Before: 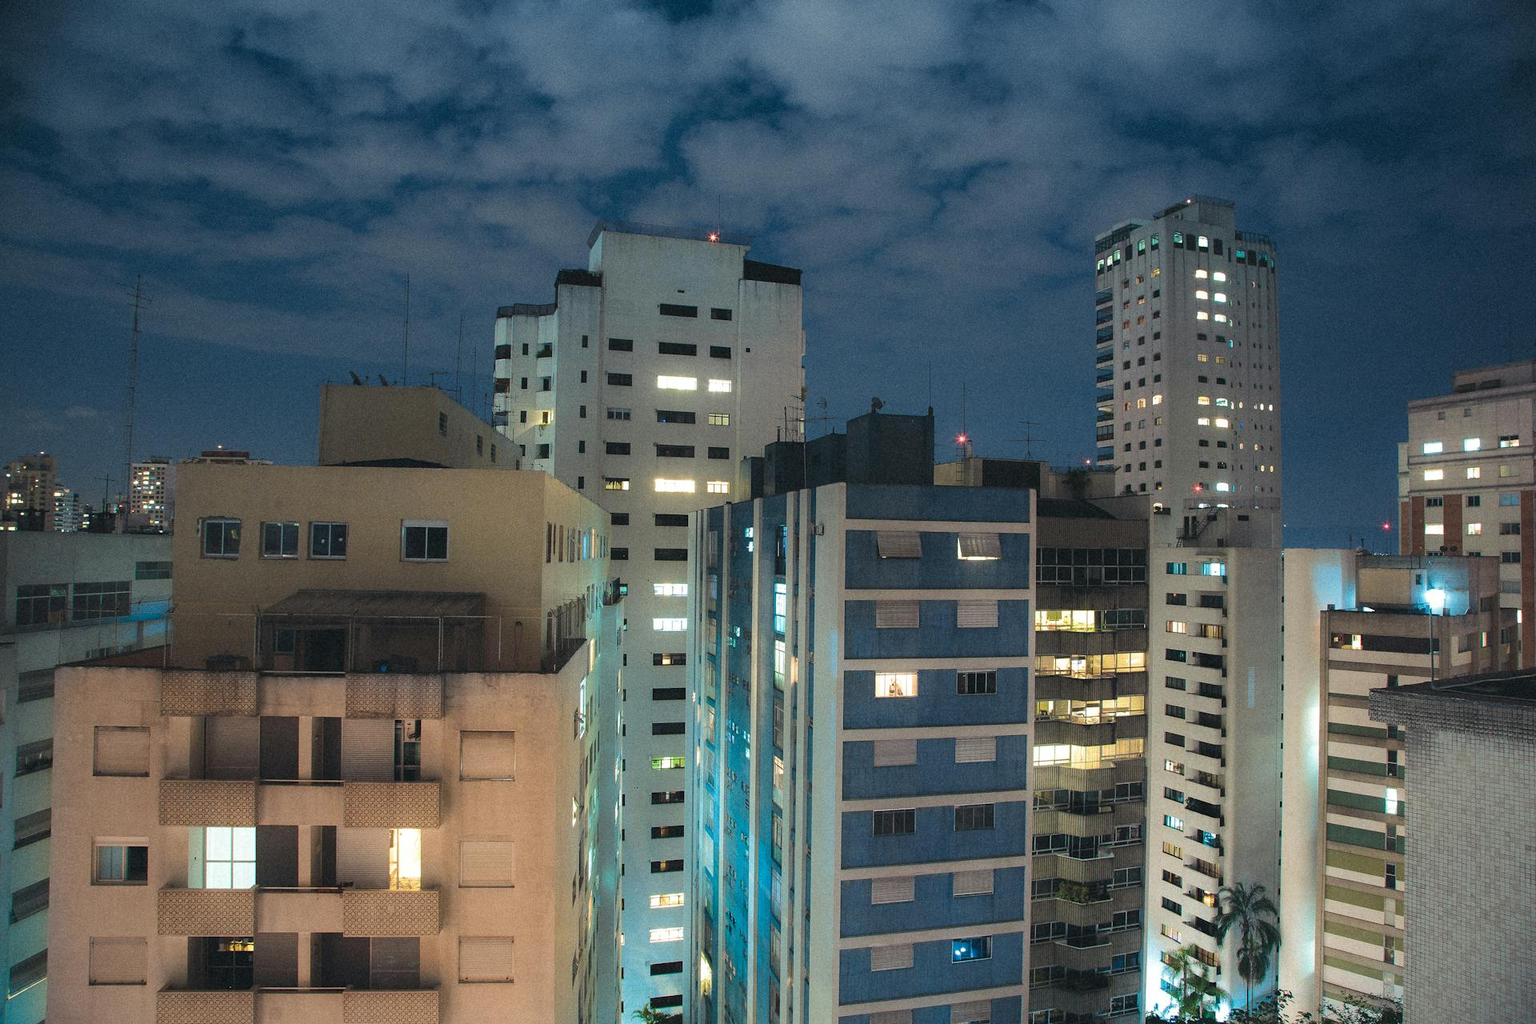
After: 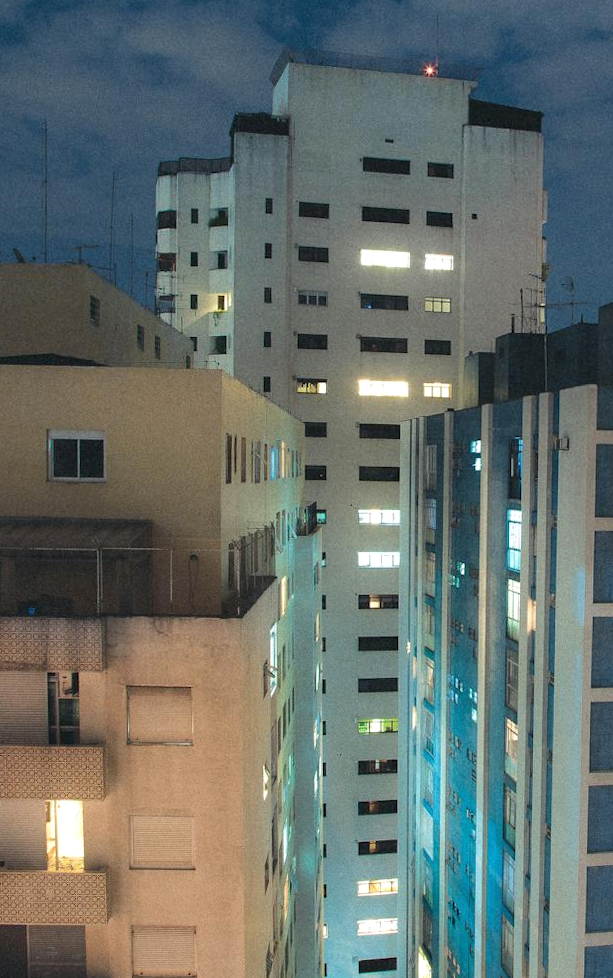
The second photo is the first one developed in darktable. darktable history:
rotate and perspective: rotation 0.074°, lens shift (vertical) 0.096, lens shift (horizontal) -0.041, crop left 0.043, crop right 0.952, crop top 0.024, crop bottom 0.979
exposure: black level correction -0.001, exposure 0.08 EV, compensate highlight preservation false
crop and rotate: left 21.77%, top 18.528%, right 44.676%, bottom 2.997%
